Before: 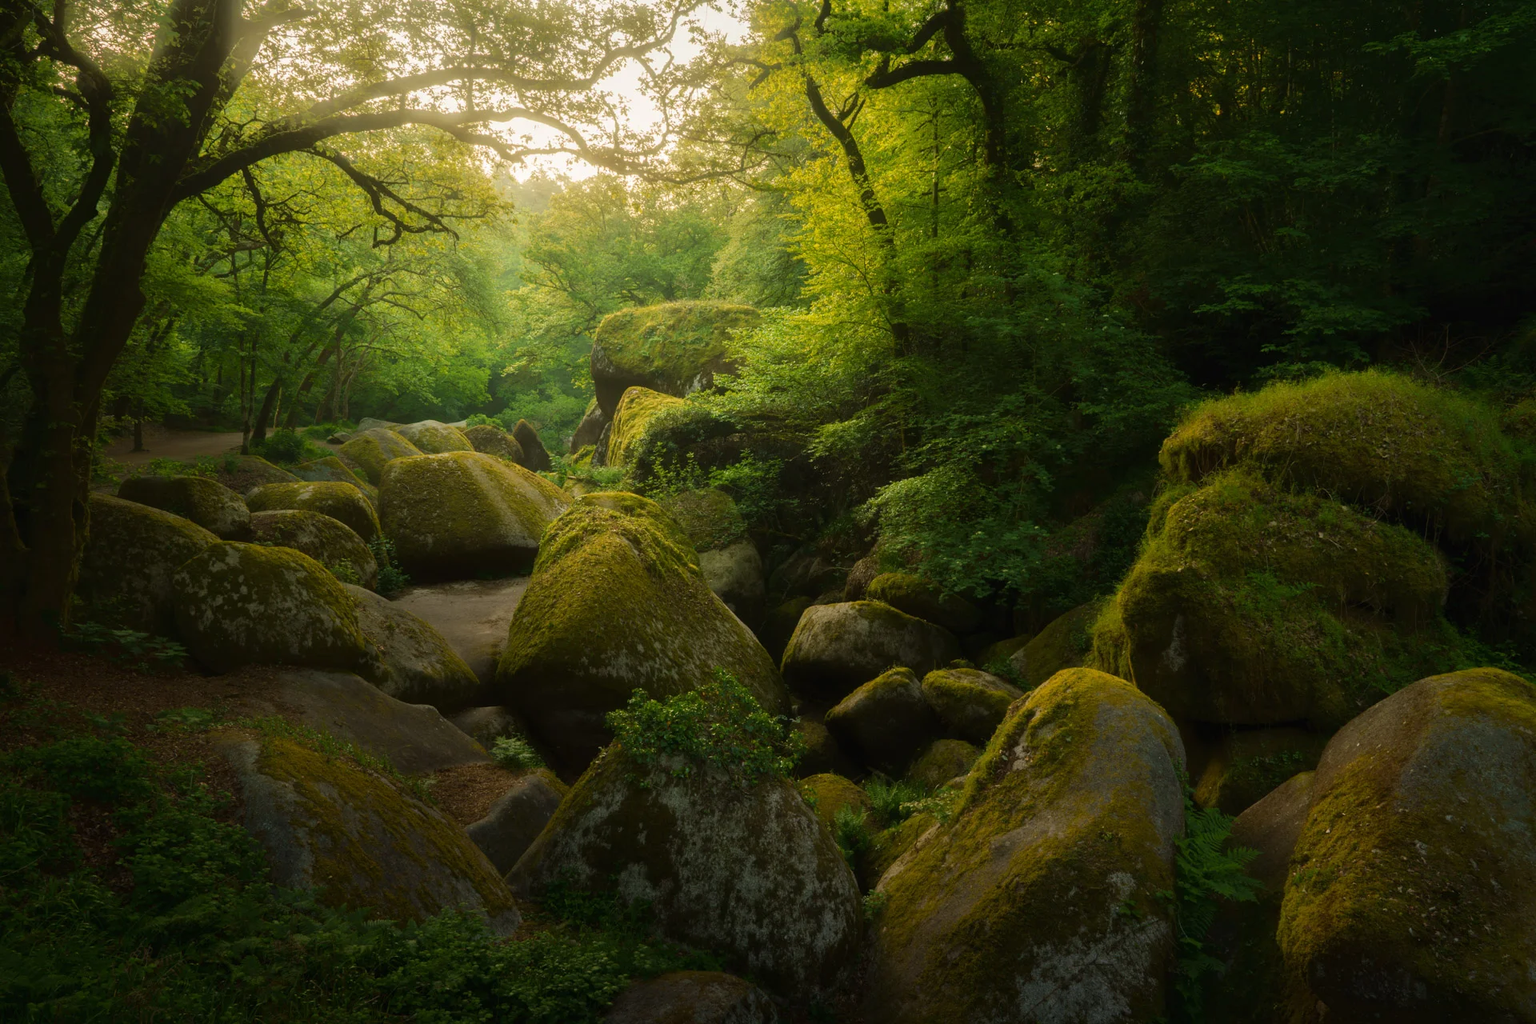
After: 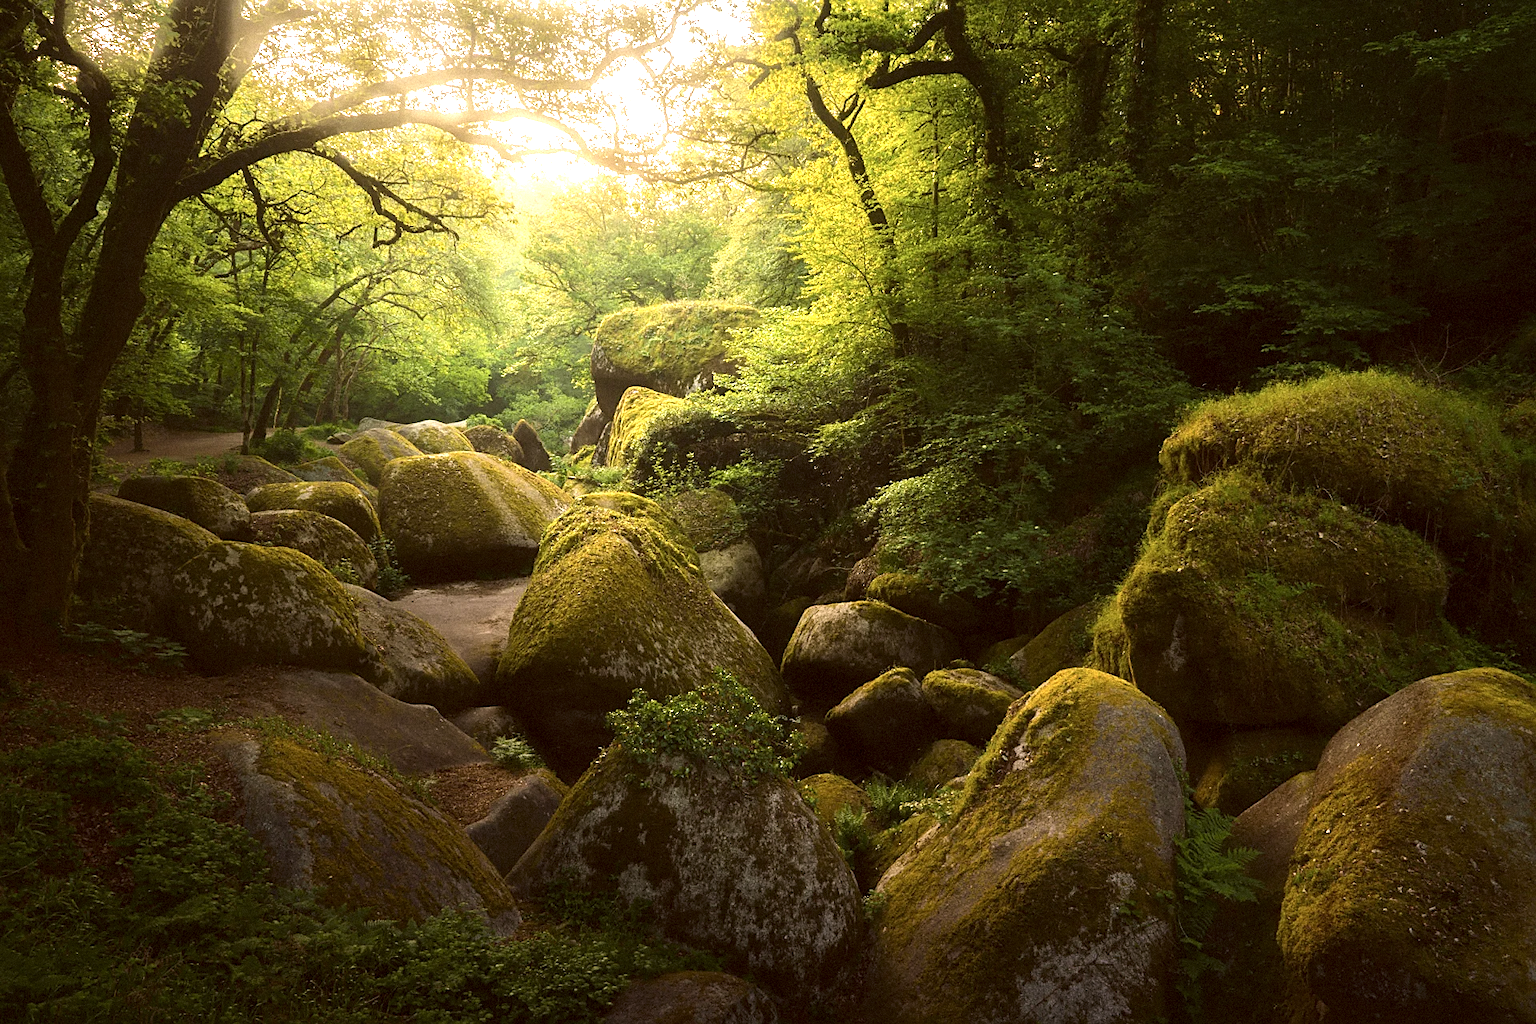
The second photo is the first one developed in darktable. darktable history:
tone equalizer: -8 EV -0.417 EV, -7 EV -0.389 EV, -6 EV -0.333 EV, -5 EV -0.222 EV, -3 EV 0.222 EV, -2 EV 0.333 EV, -1 EV 0.389 EV, +0 EV 0.417 EV, edges refinement/feathering 500, mask exposure compensation -1.57 EV, preserve details no
white balance: red 0.967, blue 1.119, emerald 0.756
exposure: exposure 0.935 EV, compensate highlight preservation false
grain: mid-tones bias 0%
sharpen: on, module defaults
color correction: highlights a* 10.21, highlights b* 9.79, shadows a* 8.61, shadows b* 7.88, saturation 0.8
